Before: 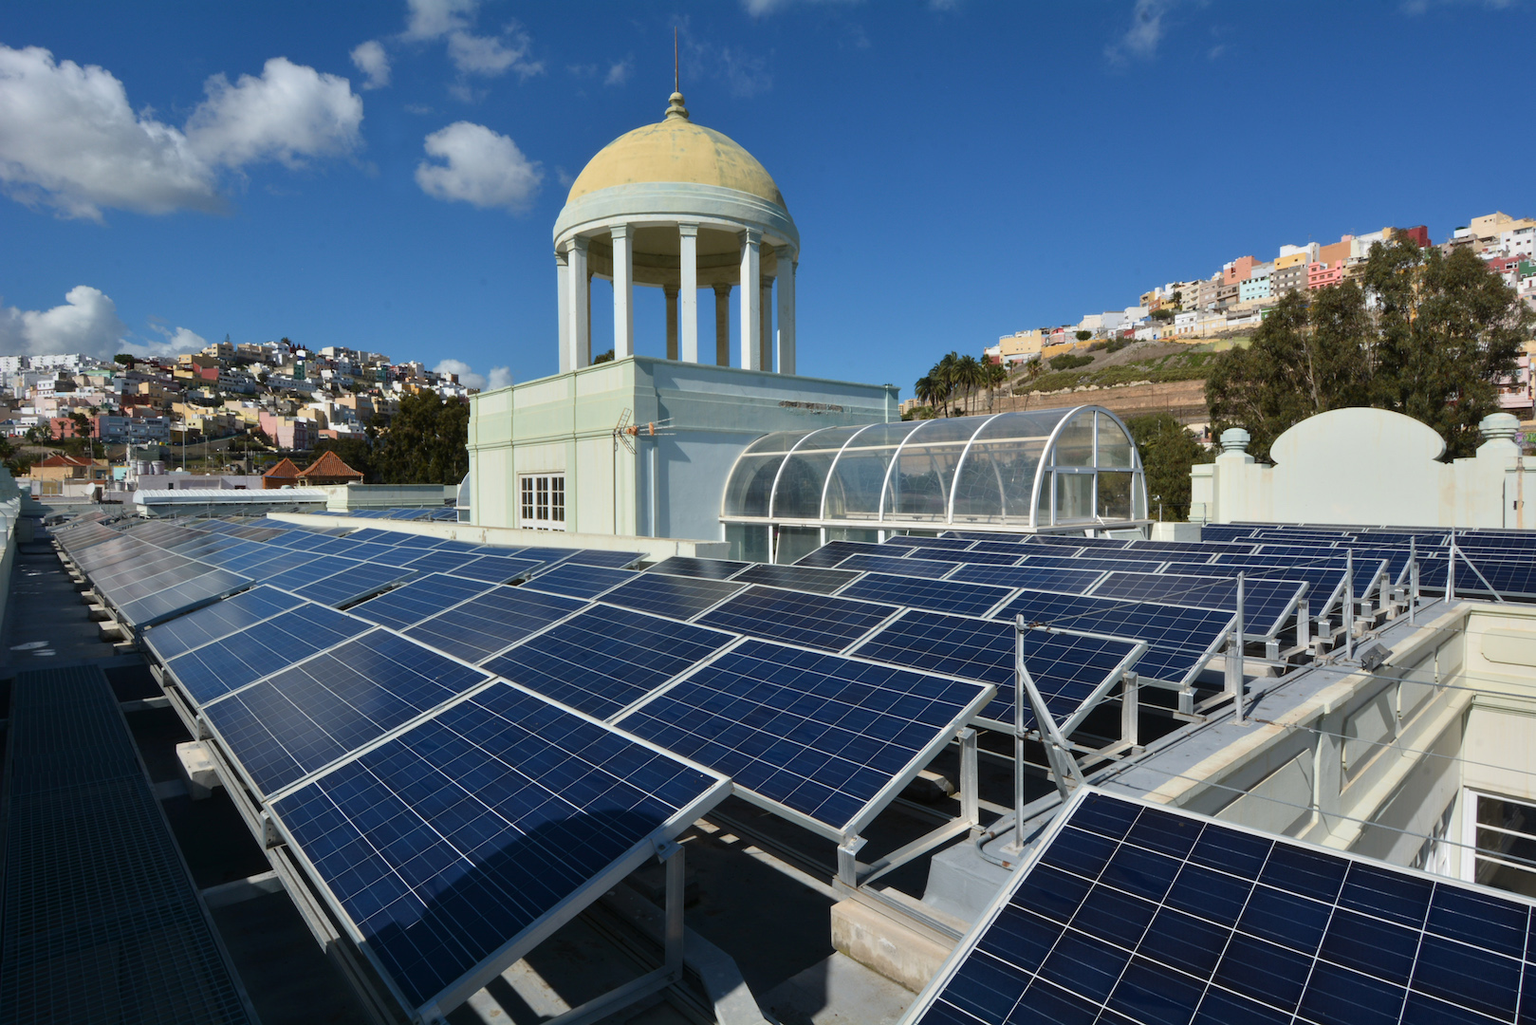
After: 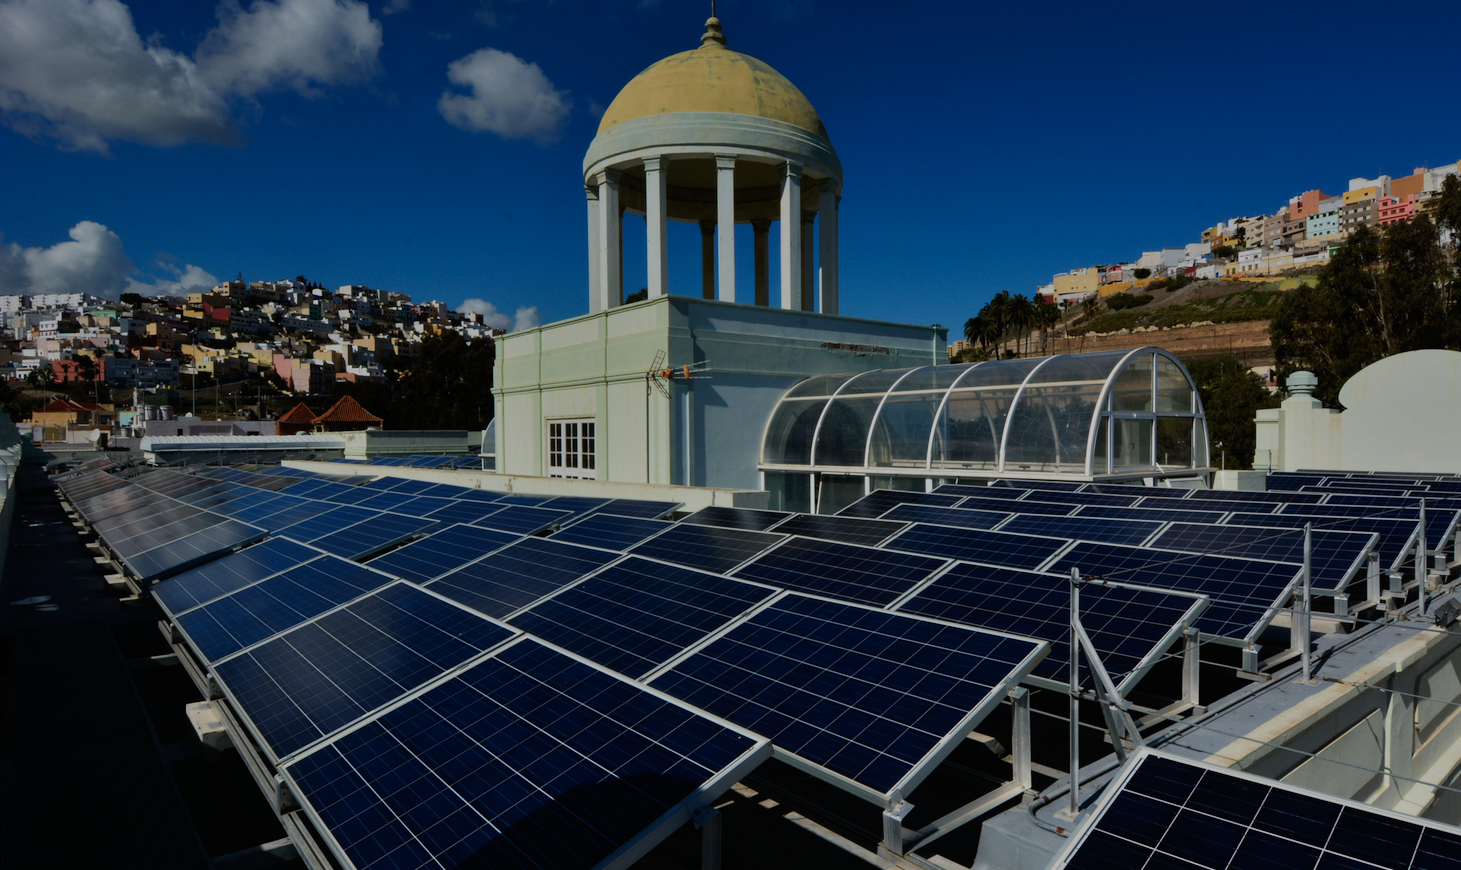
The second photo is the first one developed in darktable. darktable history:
graduated density: on, module defaults
exposure: exposure -2.002 EV, compensate highlight preservation false
crop: top 7.49%, right 9.717%, bottom 11.943%
base curve: curves: ch0 [(0, 0) (0.007, 0.004) (0.027, 0.03) (0.046, 0.07) (0.207, 0.54) (0.442, 0.872) (0.673, 0.972) (1, 1)], preserve colors none
